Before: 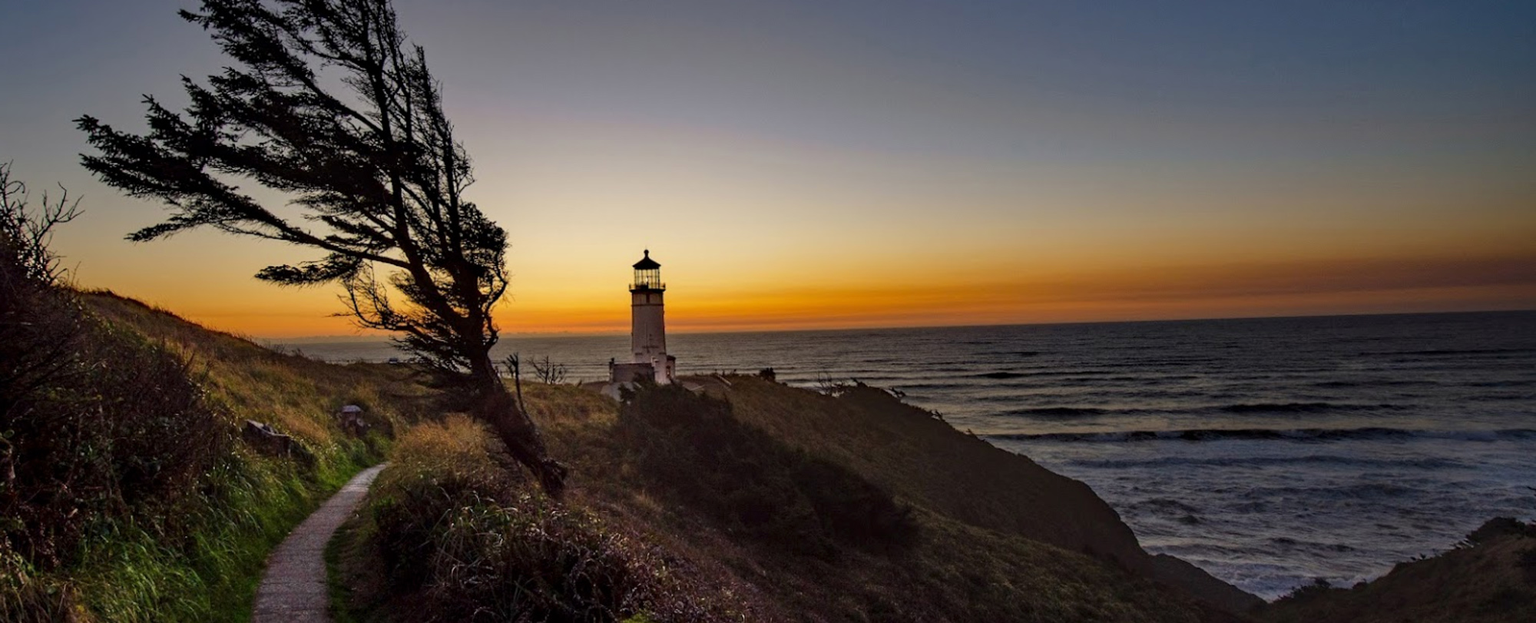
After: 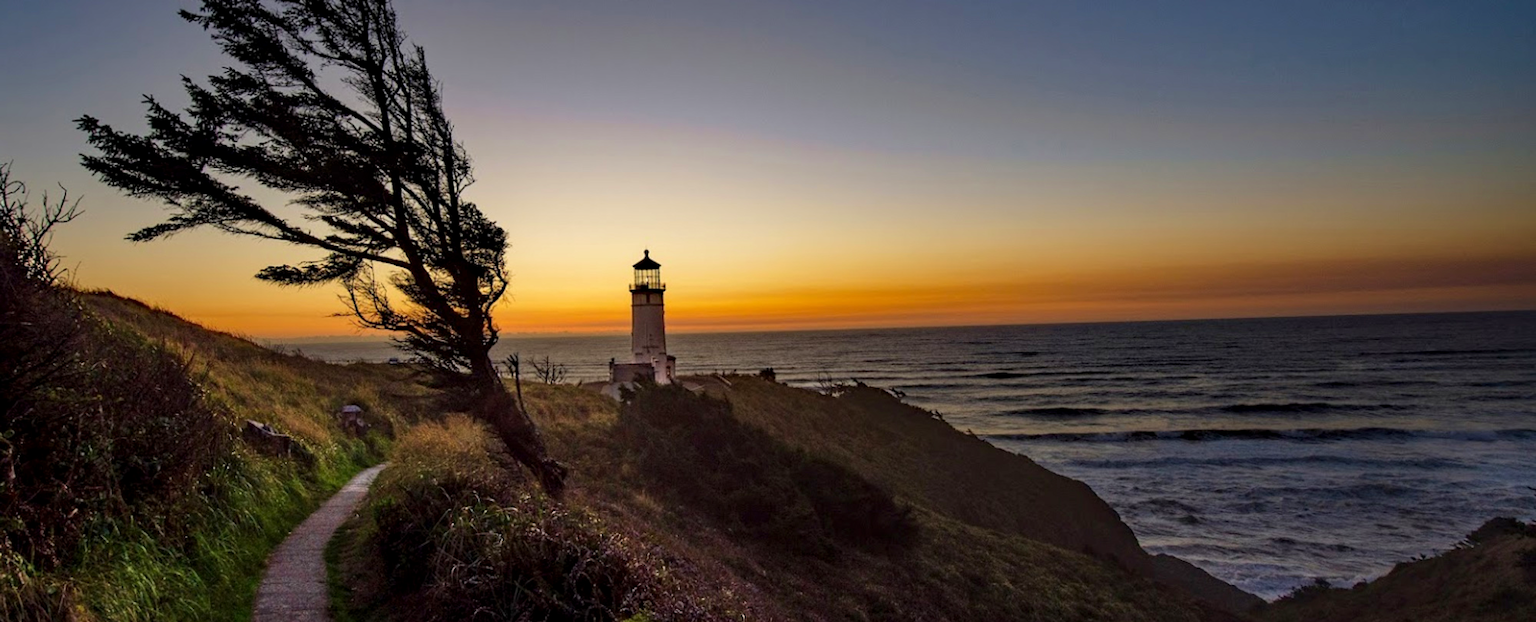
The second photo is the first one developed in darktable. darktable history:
white balance: emerald 1
exposure: black level correction 0.001, exposure 0.14 EV, compensate highlight preservation false
velvia: strength 17%
